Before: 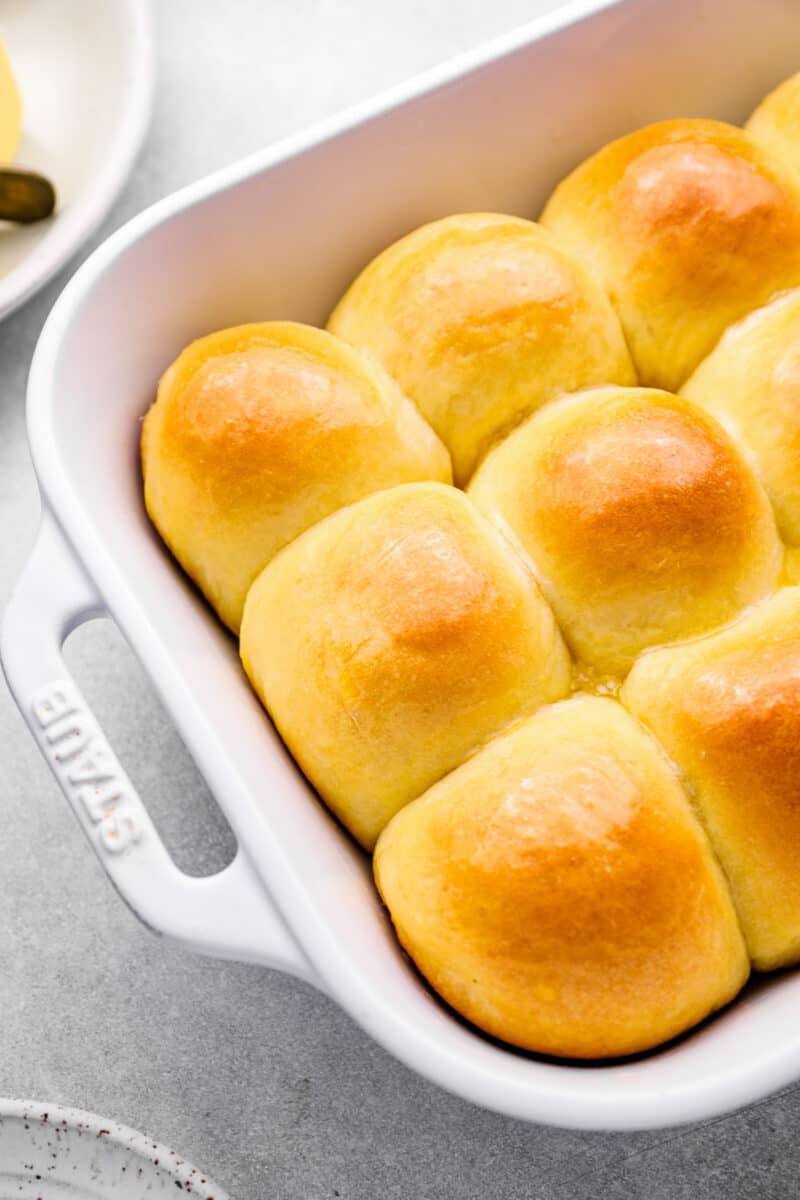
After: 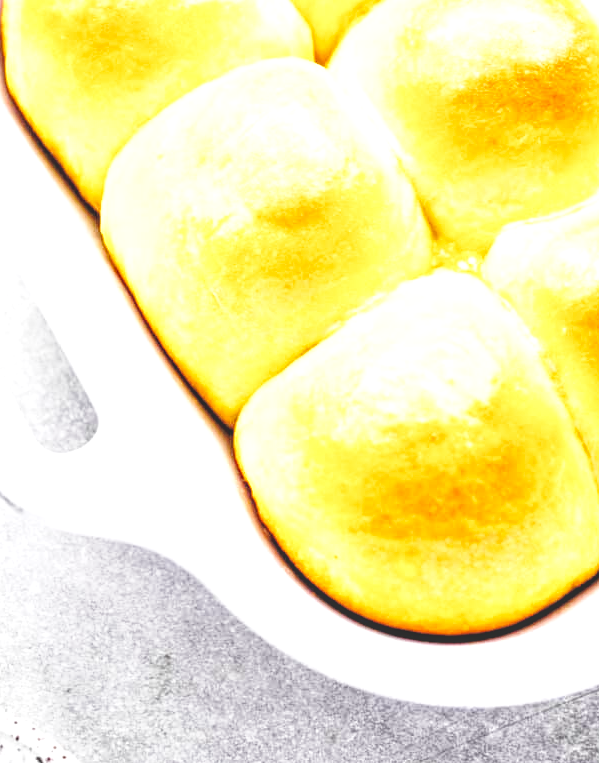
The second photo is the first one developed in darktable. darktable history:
base curve: curves: ch0 [(0, 0) (0.028, 0.03) (0.121, 0.232) (0.46, 0.748) (0.859, 0.968) (1, 1)], preserve colors none
contrast equalizer: y [[0.513, 0.565, 0.608, 0.562, 0.512, 0.5], [0.5 ×6], [0.5, 0.5, 0.5, 0.528, 0.598, 0.658], [0 ×6], [0 ×6]], mix 0.298
crop and rotate: left 17.46%, top 35.383%, right 7.611%, bottom 1.018%
local contrast: highlights 74%, shadows 55%, detail 176%, midtone range 0.214
exposure: black level correction 0.001, exposure 1.116 EV, compensate highlight preservation false
